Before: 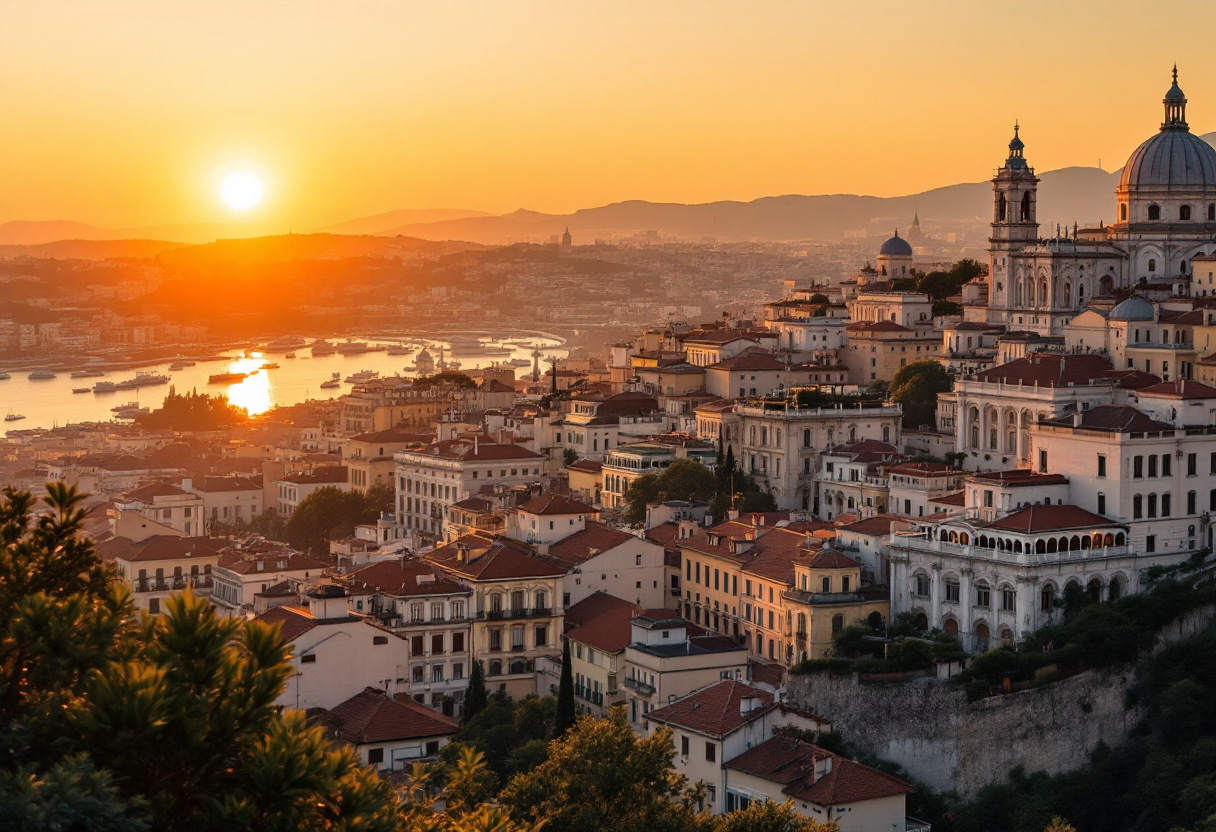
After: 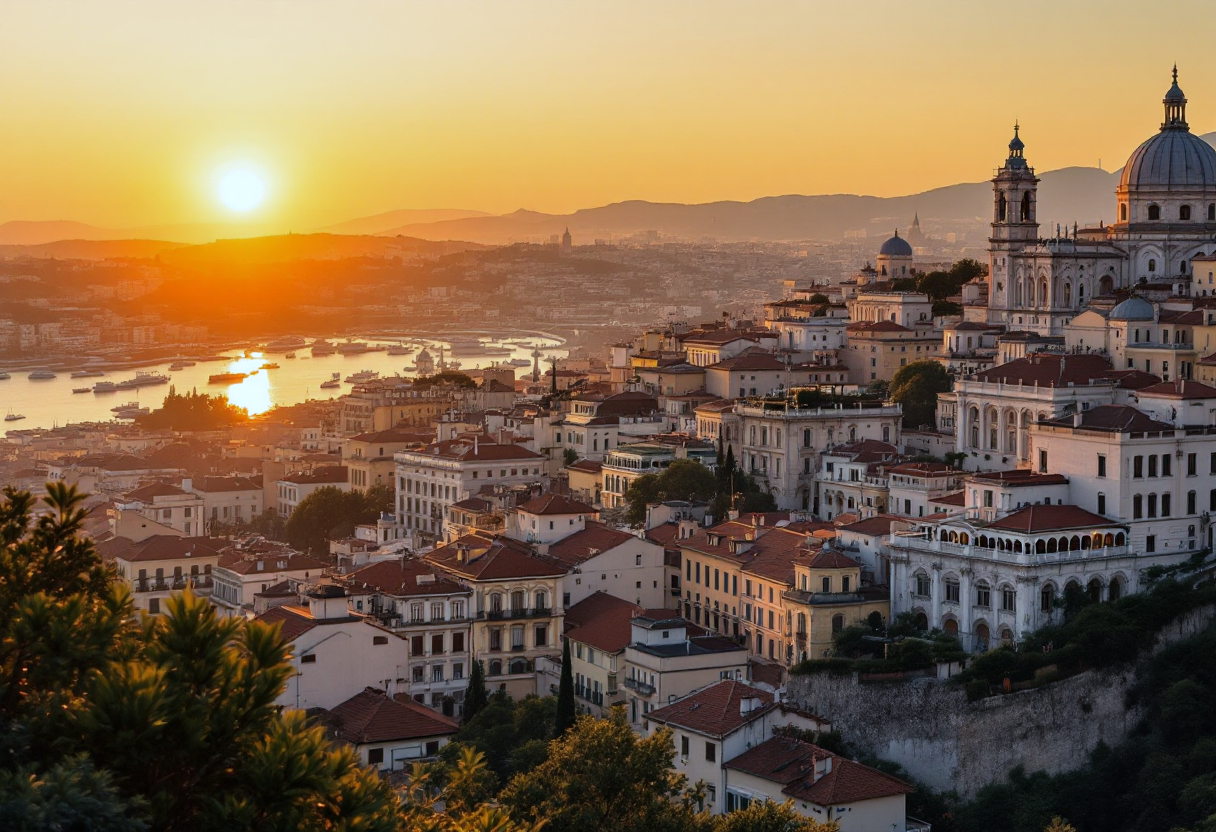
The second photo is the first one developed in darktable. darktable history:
white balance: red 0.924, blue 1.095
